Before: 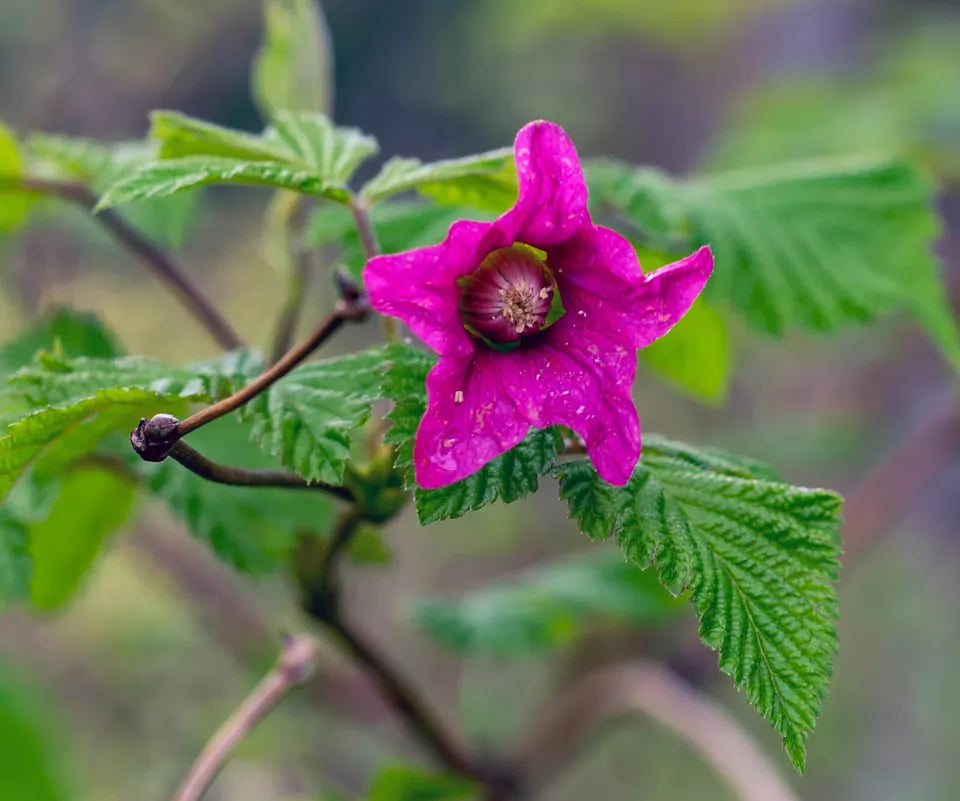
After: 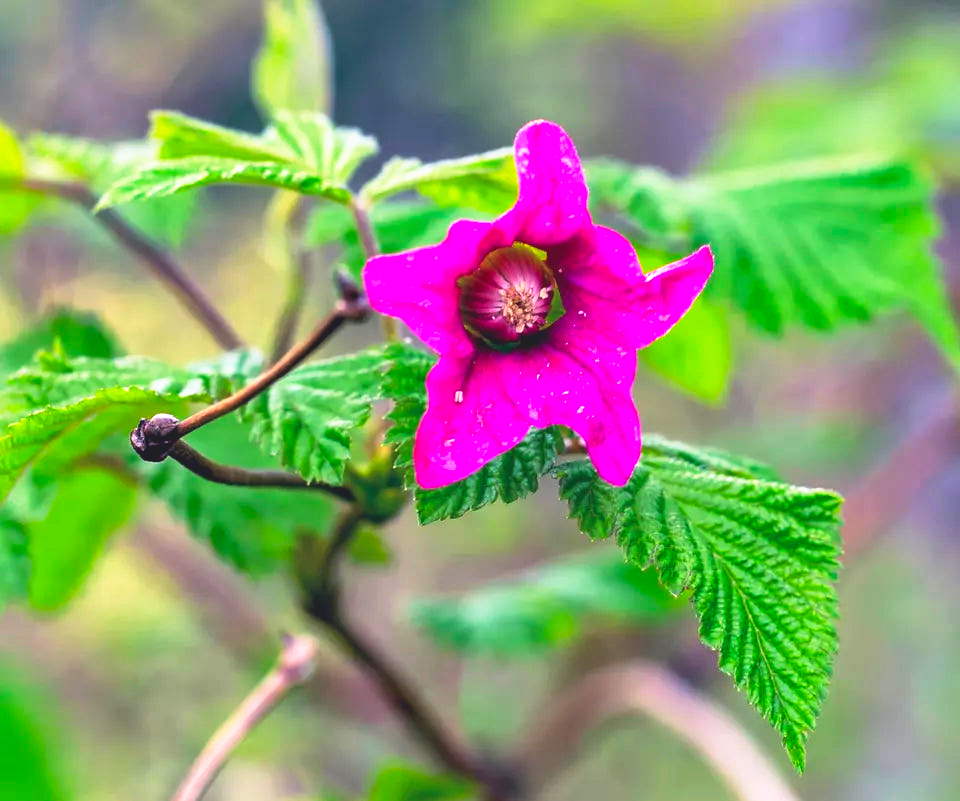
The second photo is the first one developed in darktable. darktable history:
contrast brightness saturation: brightness 0.086, saturation 0.193
tone curve: curves: ch0 [(0, 0) (0.003, 0.116) (0.011, 0.116) (0.025, 0.113) (0.044, 0.114) (0.069, 0.118) (0.1, 0.137) (0.136, 0.171) (0.177, 0.213) (0.224, 0.259) (0.277, 0.316) (0.335, 0.381) (0.399, 0.458) (0.468, 0.548) (0.543, 0.654) (0.623, 0.775) (0.709, 0.895) (0.801, 0.972) (0.898, 0.991) (1, 1)], preserve colors none
